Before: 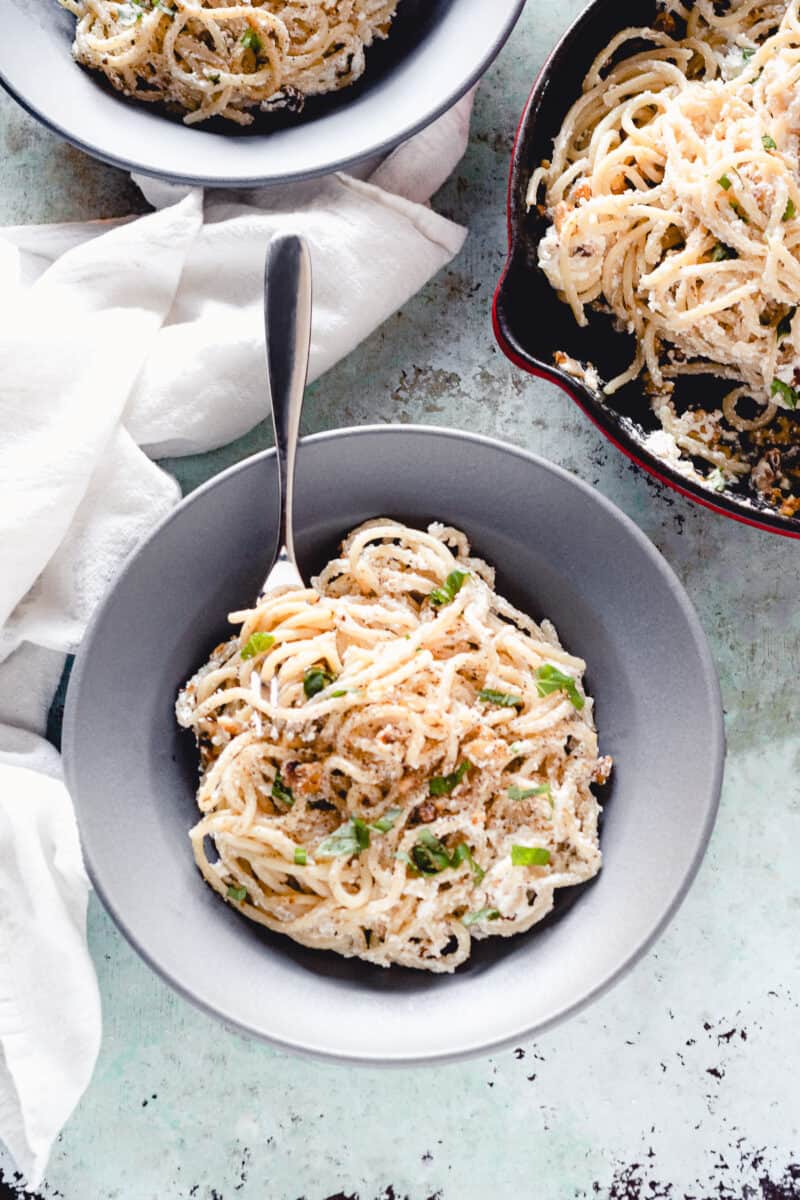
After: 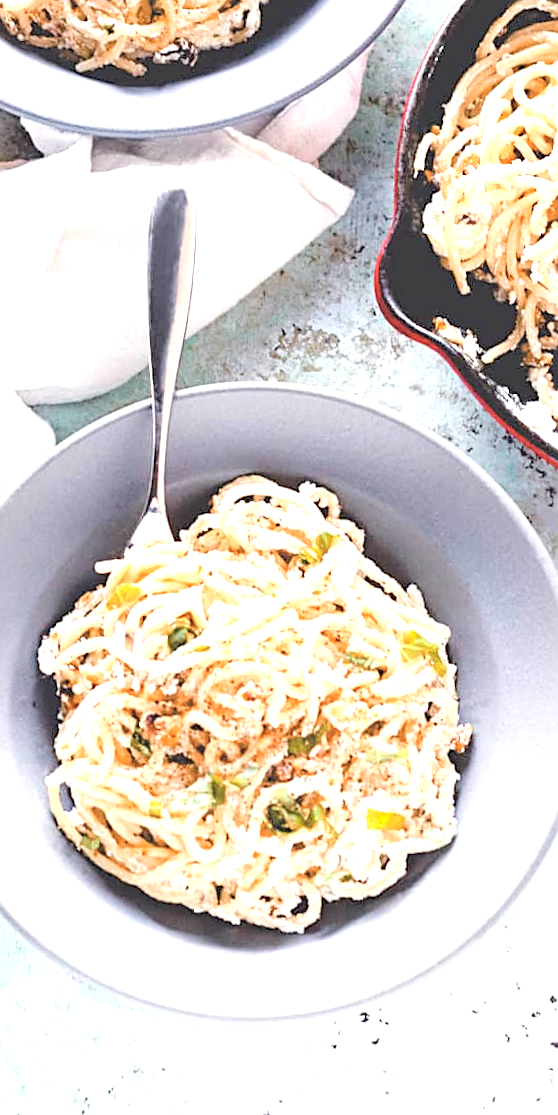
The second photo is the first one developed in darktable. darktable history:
color zones: curves: ch2 [(0, 0.5) (0.143, 0.5) (0.286, 0.416) (0.429, 0.5) (0.571, 0.5) (0.714, 0.5) (0.857, 0.5) (1, 0.5)]
exposure: black level correction 0, exposure 1.095 EV, compensate highlight preservation false
contrast brightness saturation: brightness 0.279
crop and rotate: angle -2.9°, left 14.096%, top 0.035%, right 10.877%, bottom 0.093%
sharpen: on, module defaults
tone equalizer: mask exposure compensation -0.491 EV
